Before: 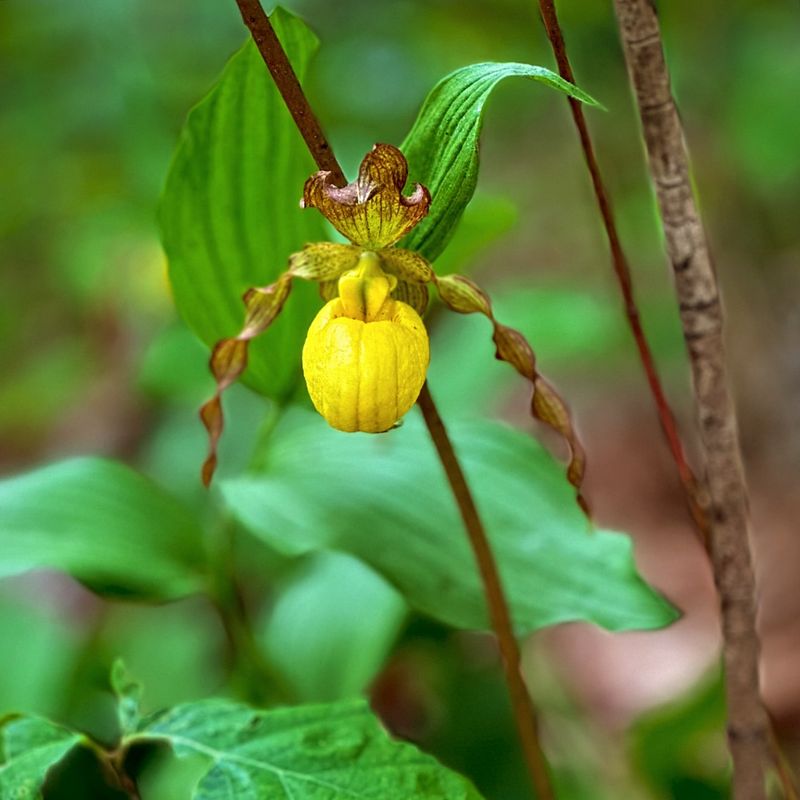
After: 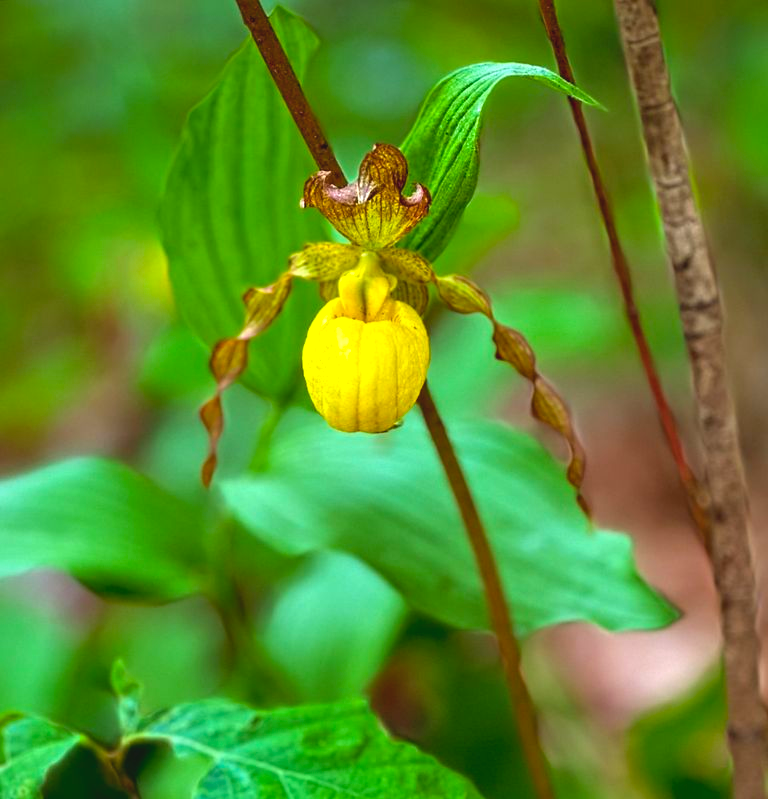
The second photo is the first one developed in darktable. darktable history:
crop: right 3.879%, bottom 0.033%
contrast brightness saturation: contrast -0.119
color balance rgb: perceptual saturation grading › global saturation 0.582%, perceptual brilliance grading › global brilliance 11.76%, global vibrance 30.07%
